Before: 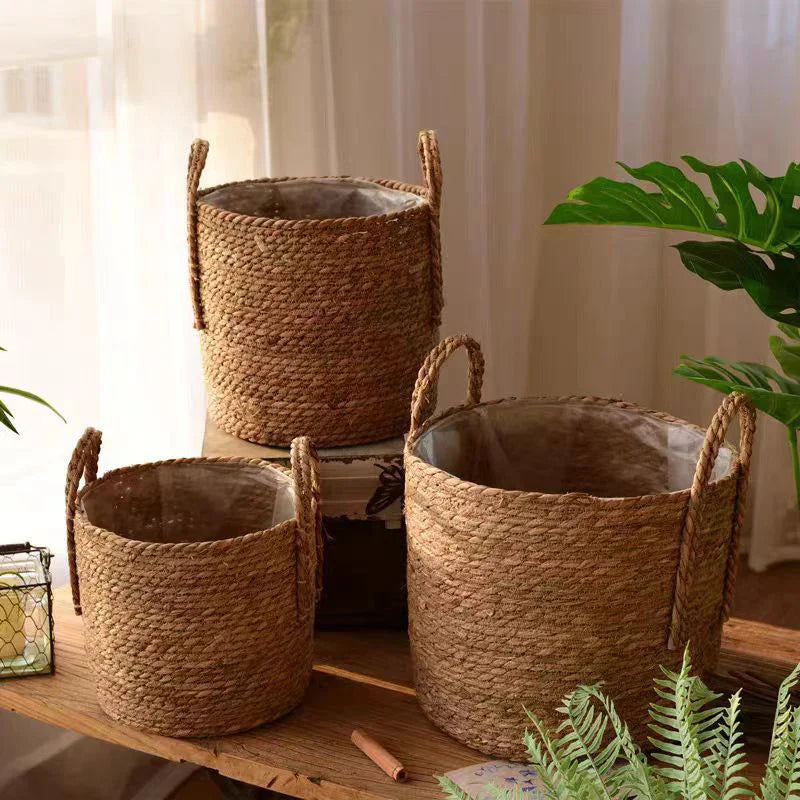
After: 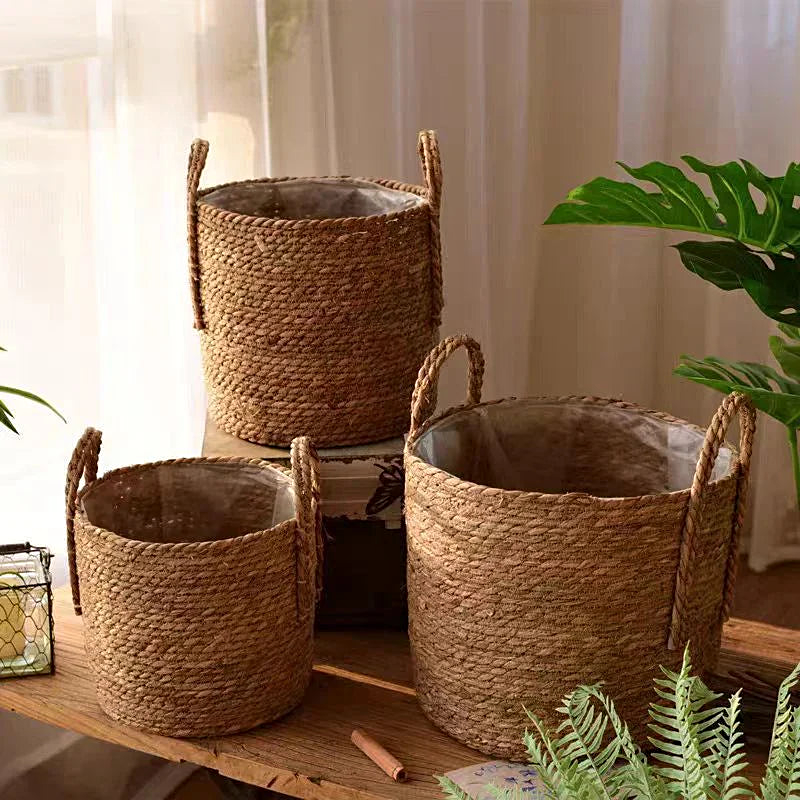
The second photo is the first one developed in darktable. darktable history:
sharpen: amount 0.212
contrast equalizer: y [[0.5, 0.542, 0.583, 0.625, 0.667, 0.708], [0.5 ×6], [0.5 ×6], [0 ×6], [0 ×6]], mix 0.156
